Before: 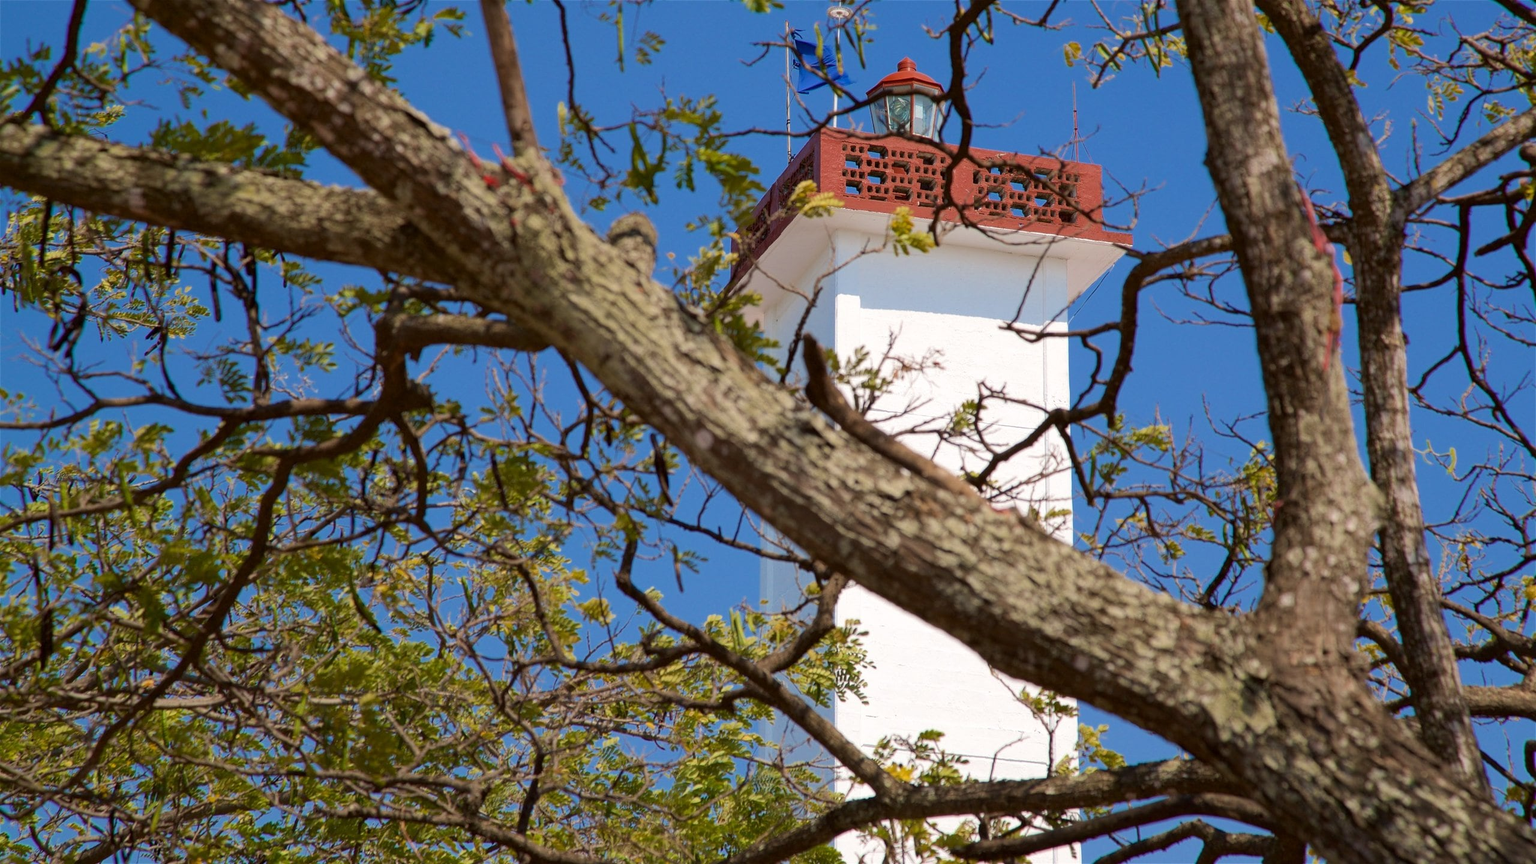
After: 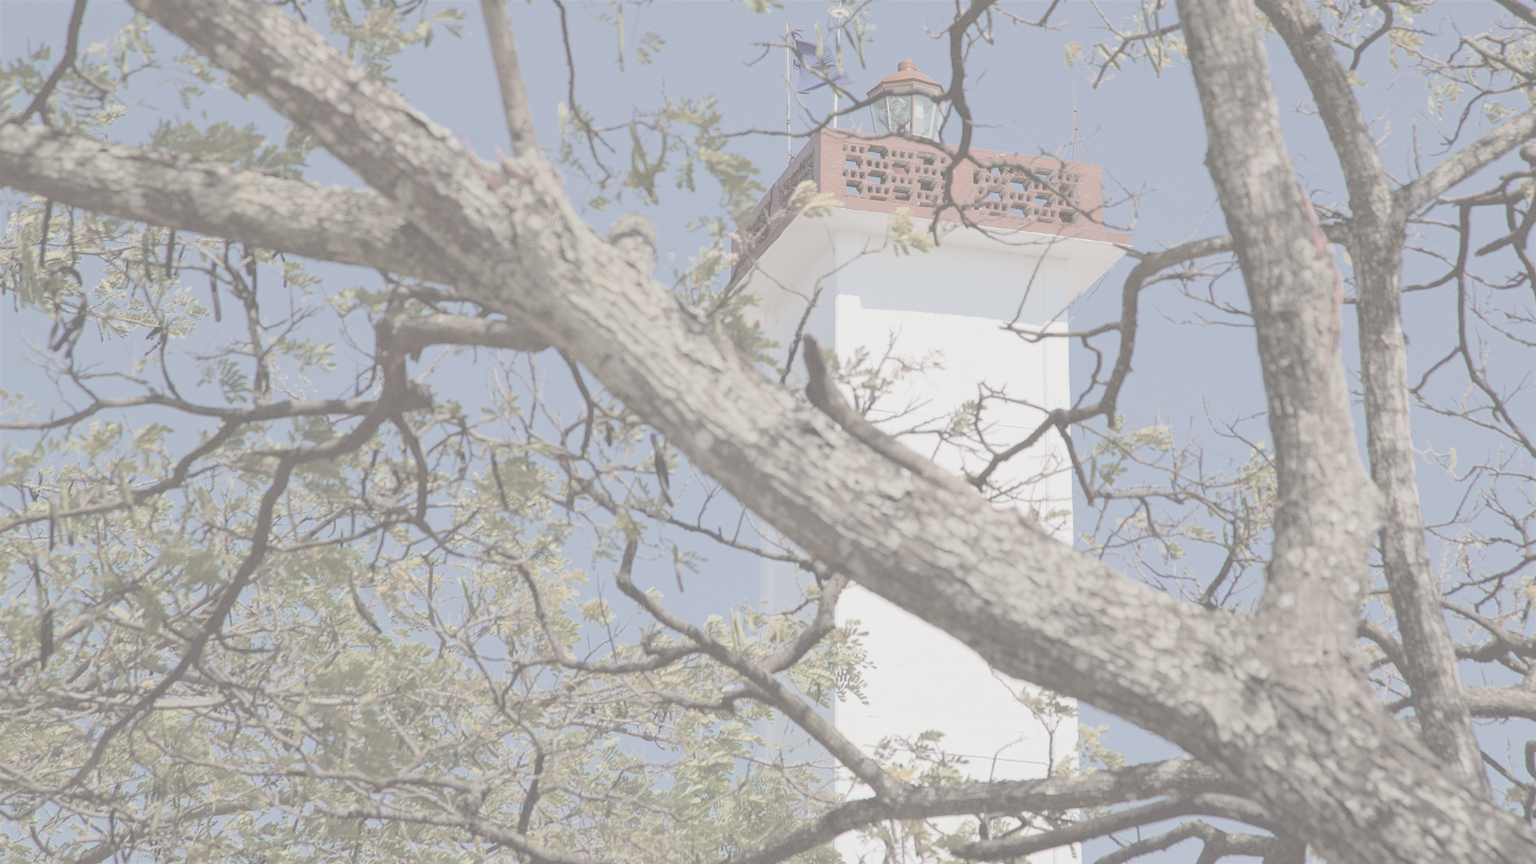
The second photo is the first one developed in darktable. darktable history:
contrast brightness saturation: contrast -0.331, brightness 0.761, saturation -0.788
